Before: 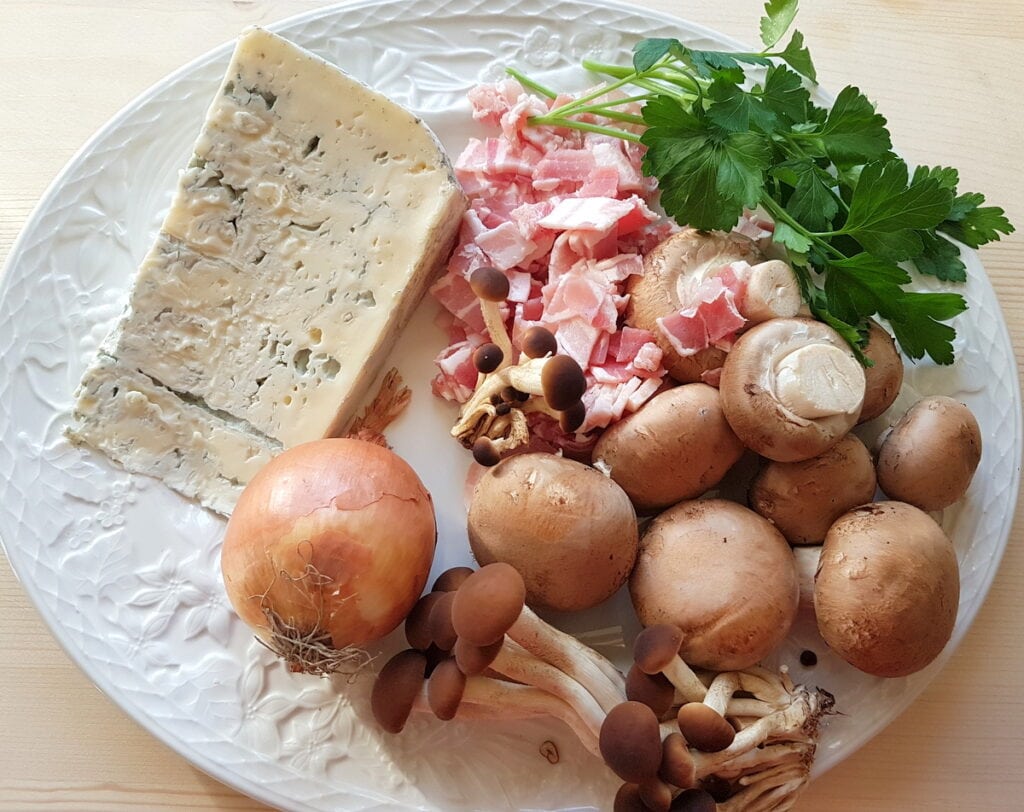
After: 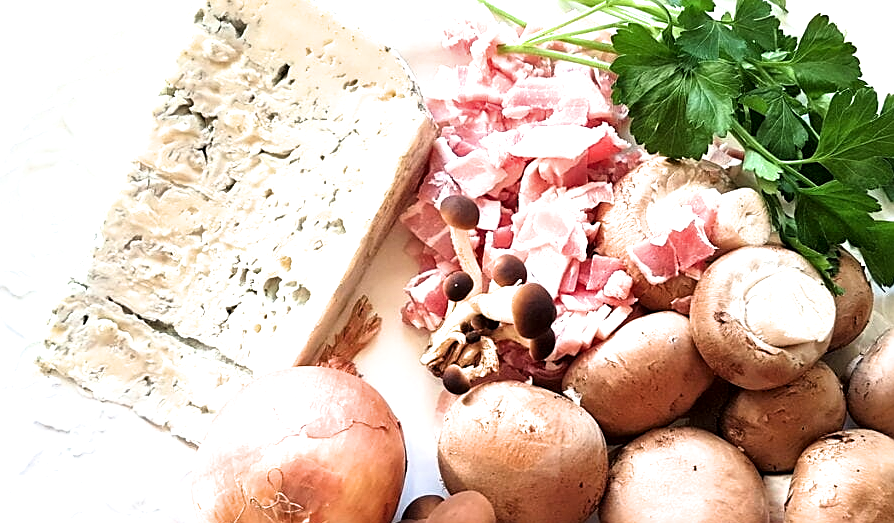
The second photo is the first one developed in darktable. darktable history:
crop: left 2.979%, top 8.932%, right 9.661%, bottom 26.599%
local contrast: mode bilateral grid, contrast 29, coarseness 24, midtone range 0.2
sharpen: on, module defaults
shadows and highlights: radius 332.24, shadows 54.25, highlights -99.54, compress 94.3%, highlights color adjustment 0.169%, soften with gaussian
tone equalizer: edges refinement/feathering 500, mask exposure compensation -1.57 EV, preserve details no
filmic rgb: black relative exposure -9.04 EV, white relative exposure 2.31 EV, hardness 7.43
exposure: exposure 0.726 EV, compensate highlight preservation false
